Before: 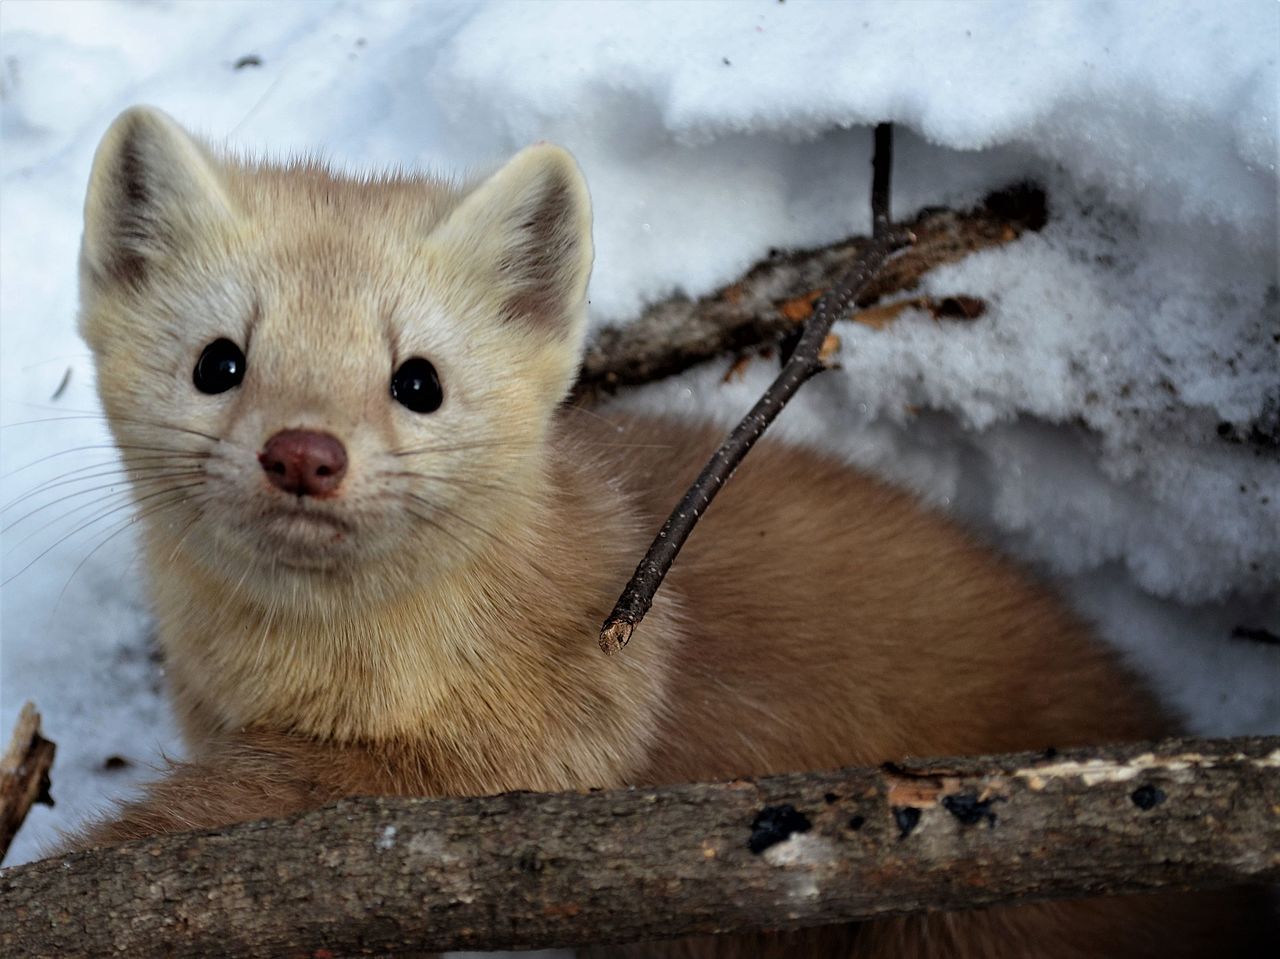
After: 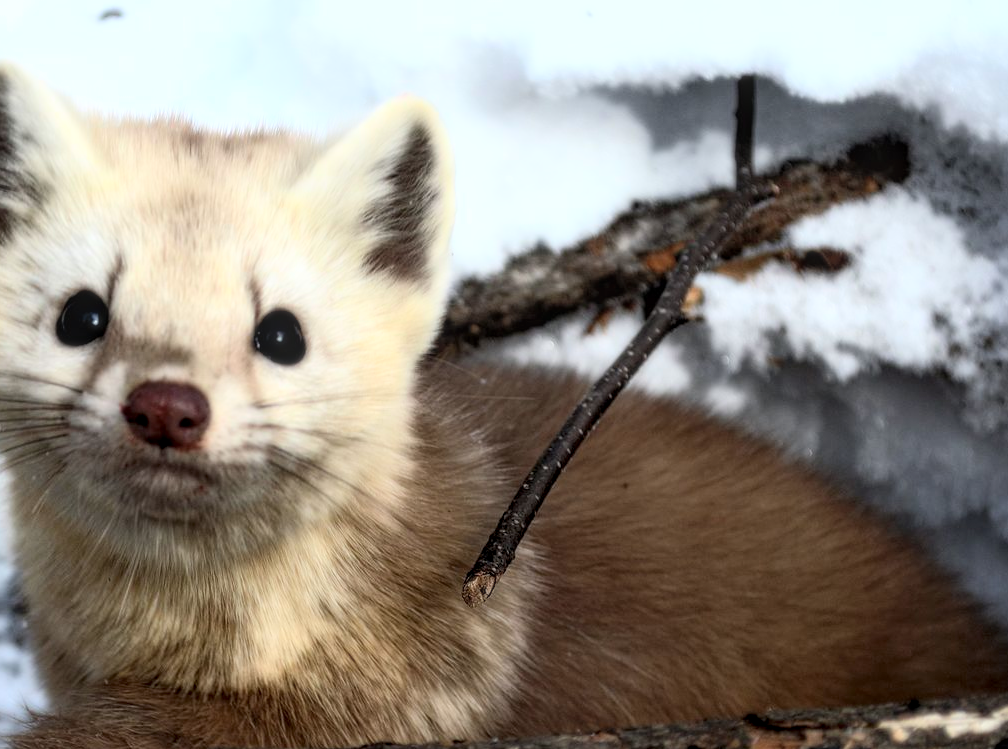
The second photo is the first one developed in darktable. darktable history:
tone equalizer: -8 EV -0.001 EV, -7 EV 0.001 EV, -6 EV -0.002 EV, -5 EV -0.003 EV, -4 EV -0.062 EV, -3 EV -0.222 EV, -2 EV -0.267 EV, -1 EV 0.105 EV, +0 EV 0.303 EV
local contrast: highlights 0%, shadows 0%, detail 133%
crop and rotate: left 10.77%, top 5.1%, right 10.41%, bottom 16.76%
bloom: size 0%, threshold 54.82%, strength 8.31%
